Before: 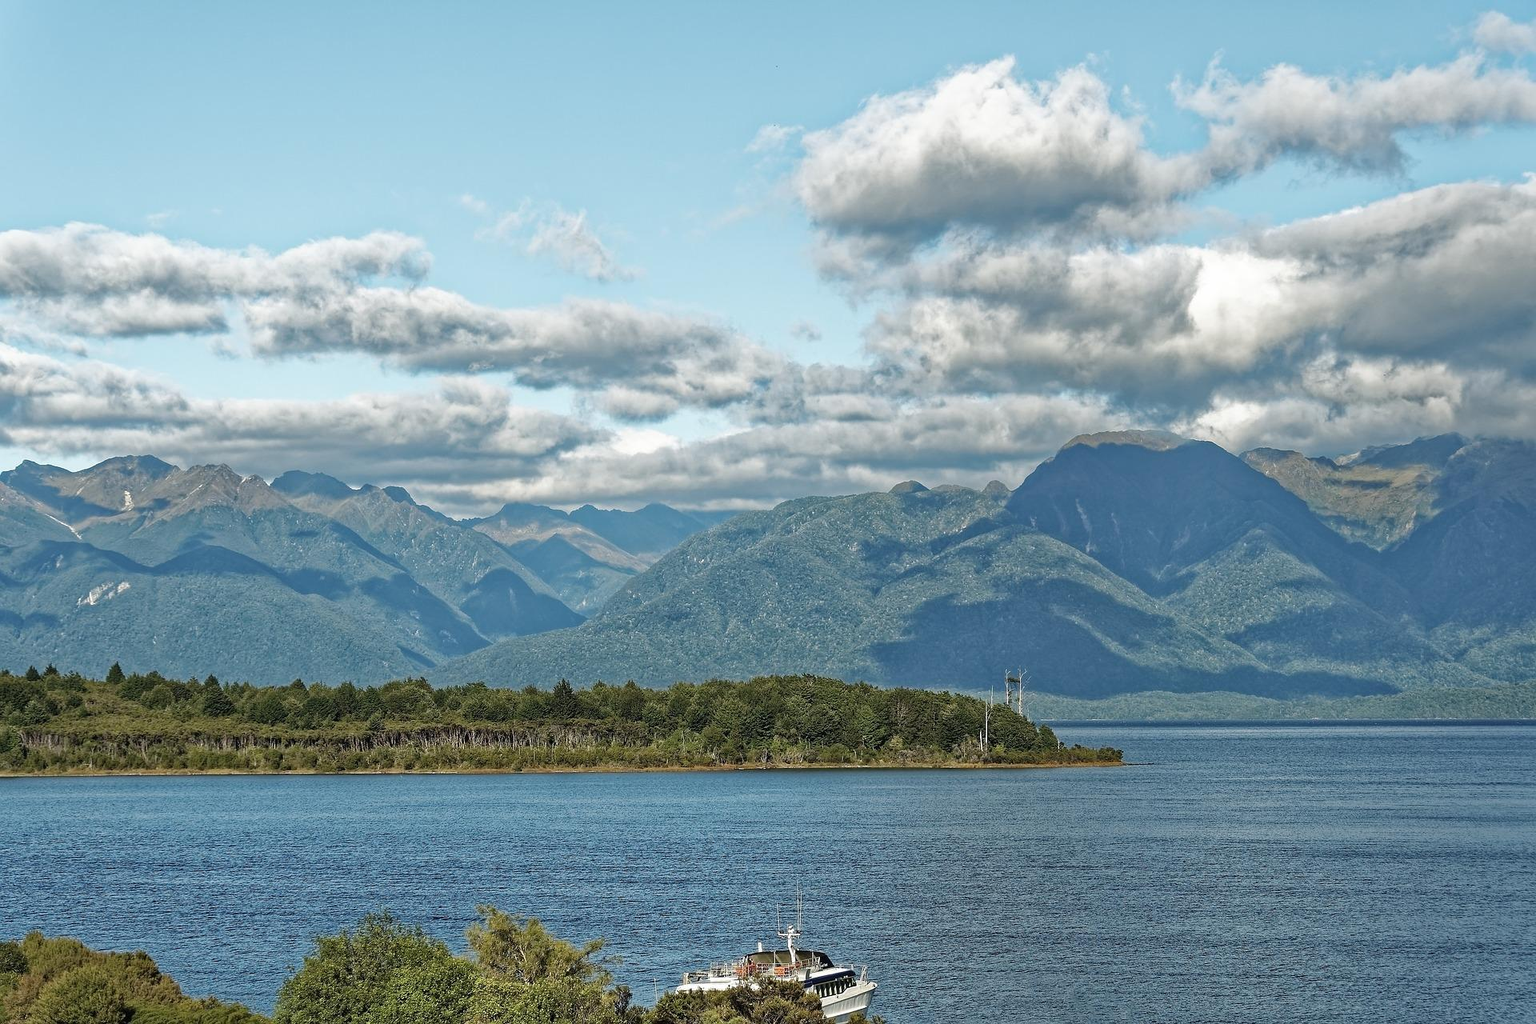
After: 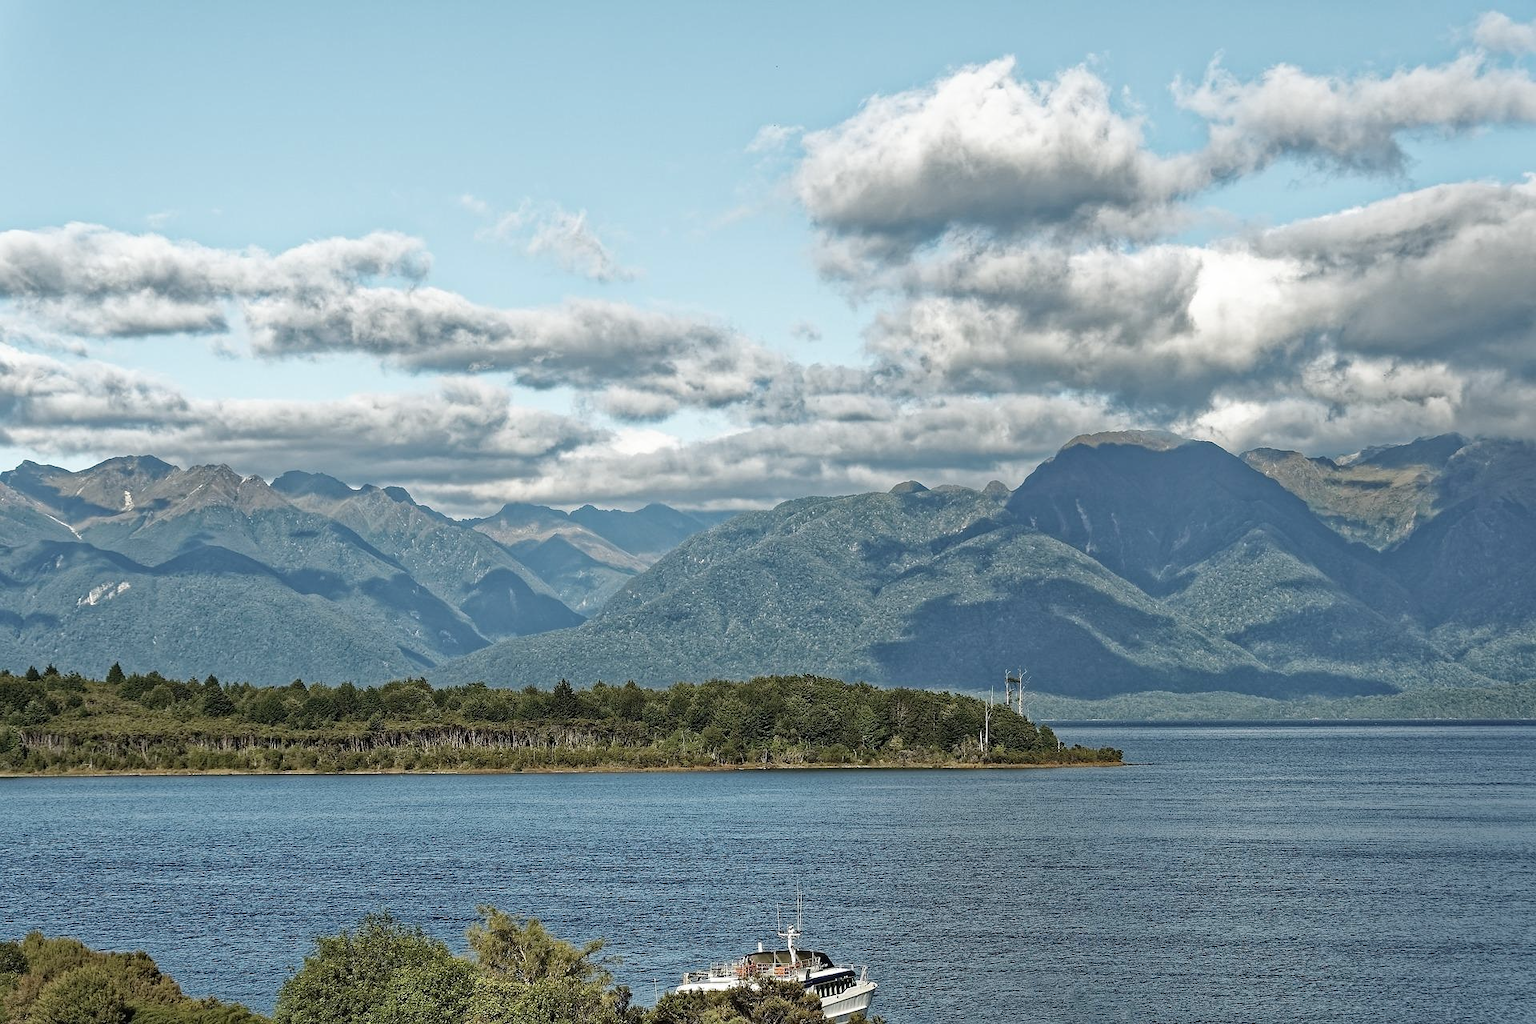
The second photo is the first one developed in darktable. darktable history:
shadows and highlights: shadows 2.2, highlights -16.81, soften with gaussian
contrast brightness saturation: contrast 0.107, saturation -0.164
